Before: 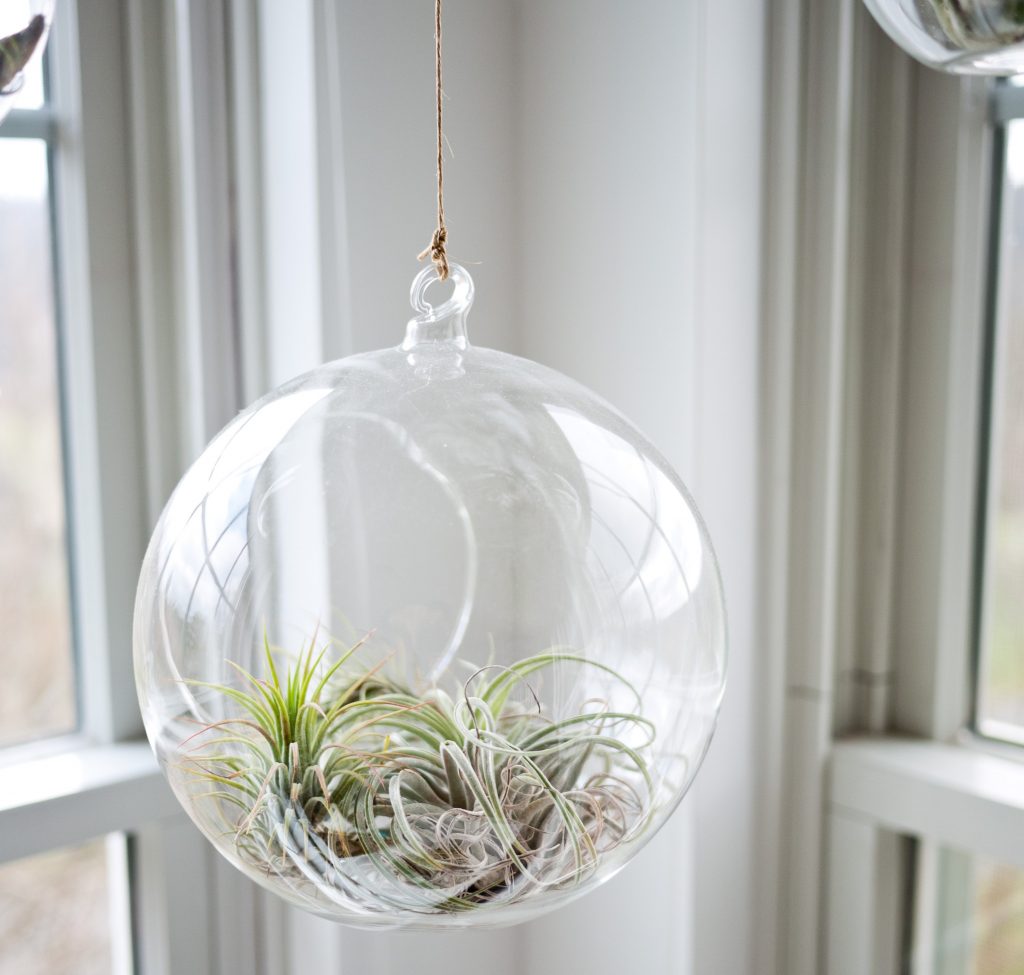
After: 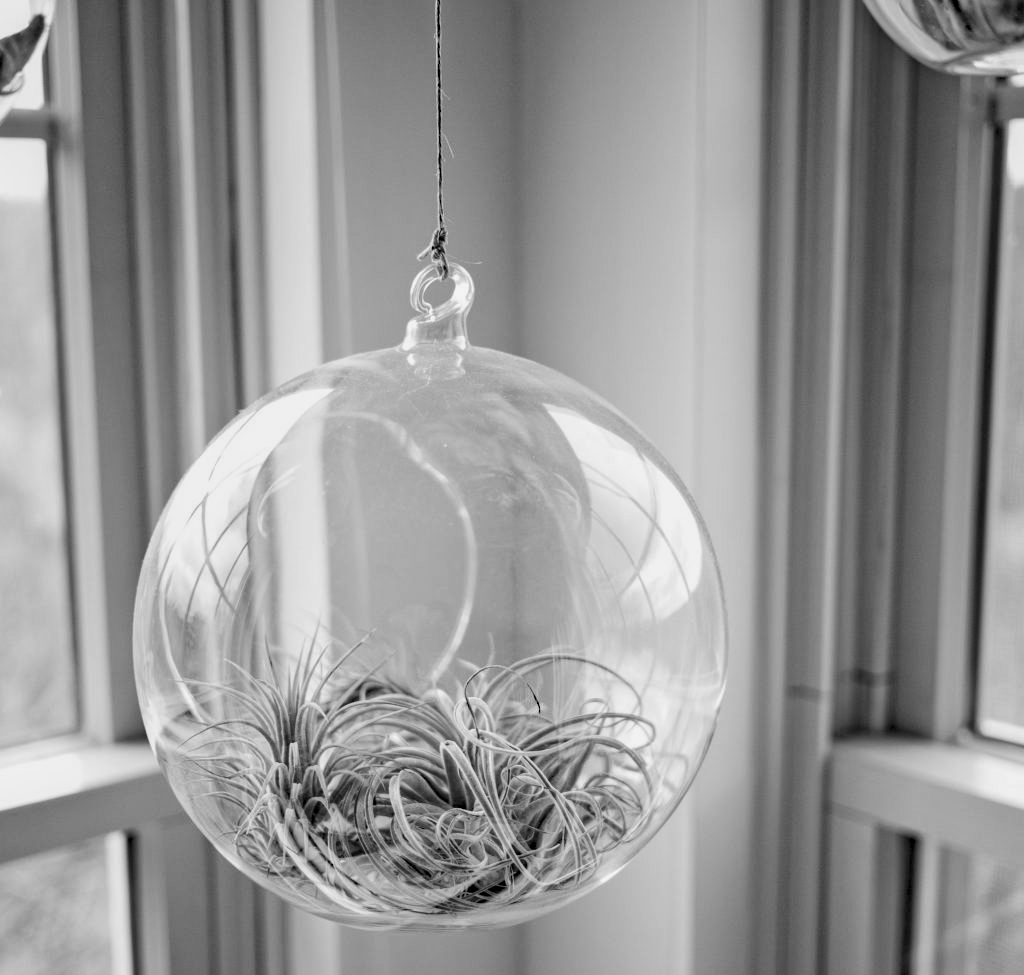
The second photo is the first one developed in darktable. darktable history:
local contrast: on, module defaults
monochrome: a 26.22, b 42.67, size 0.8
haze removal: strength 0.5, distance 0.43, compatibility mode true, adaptive false
